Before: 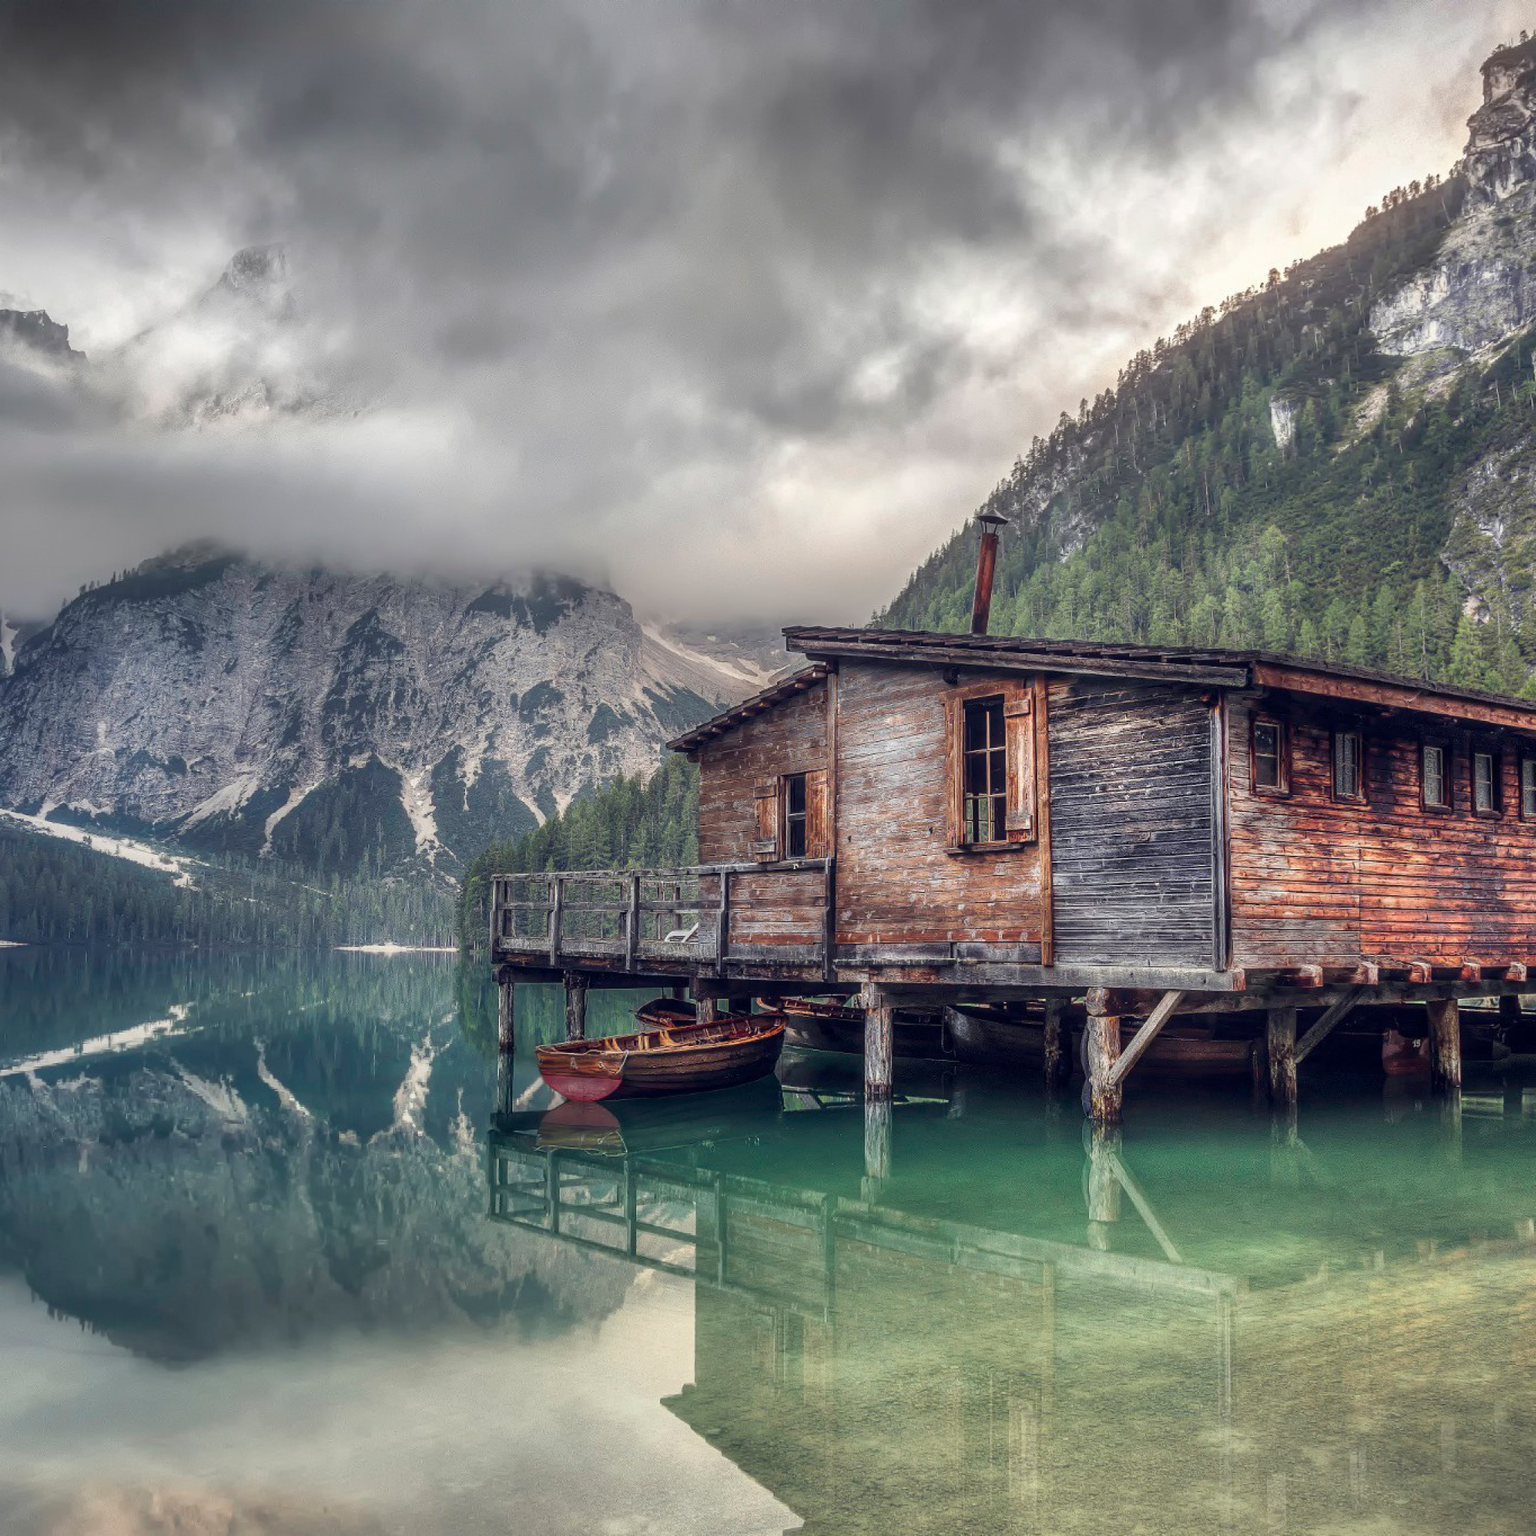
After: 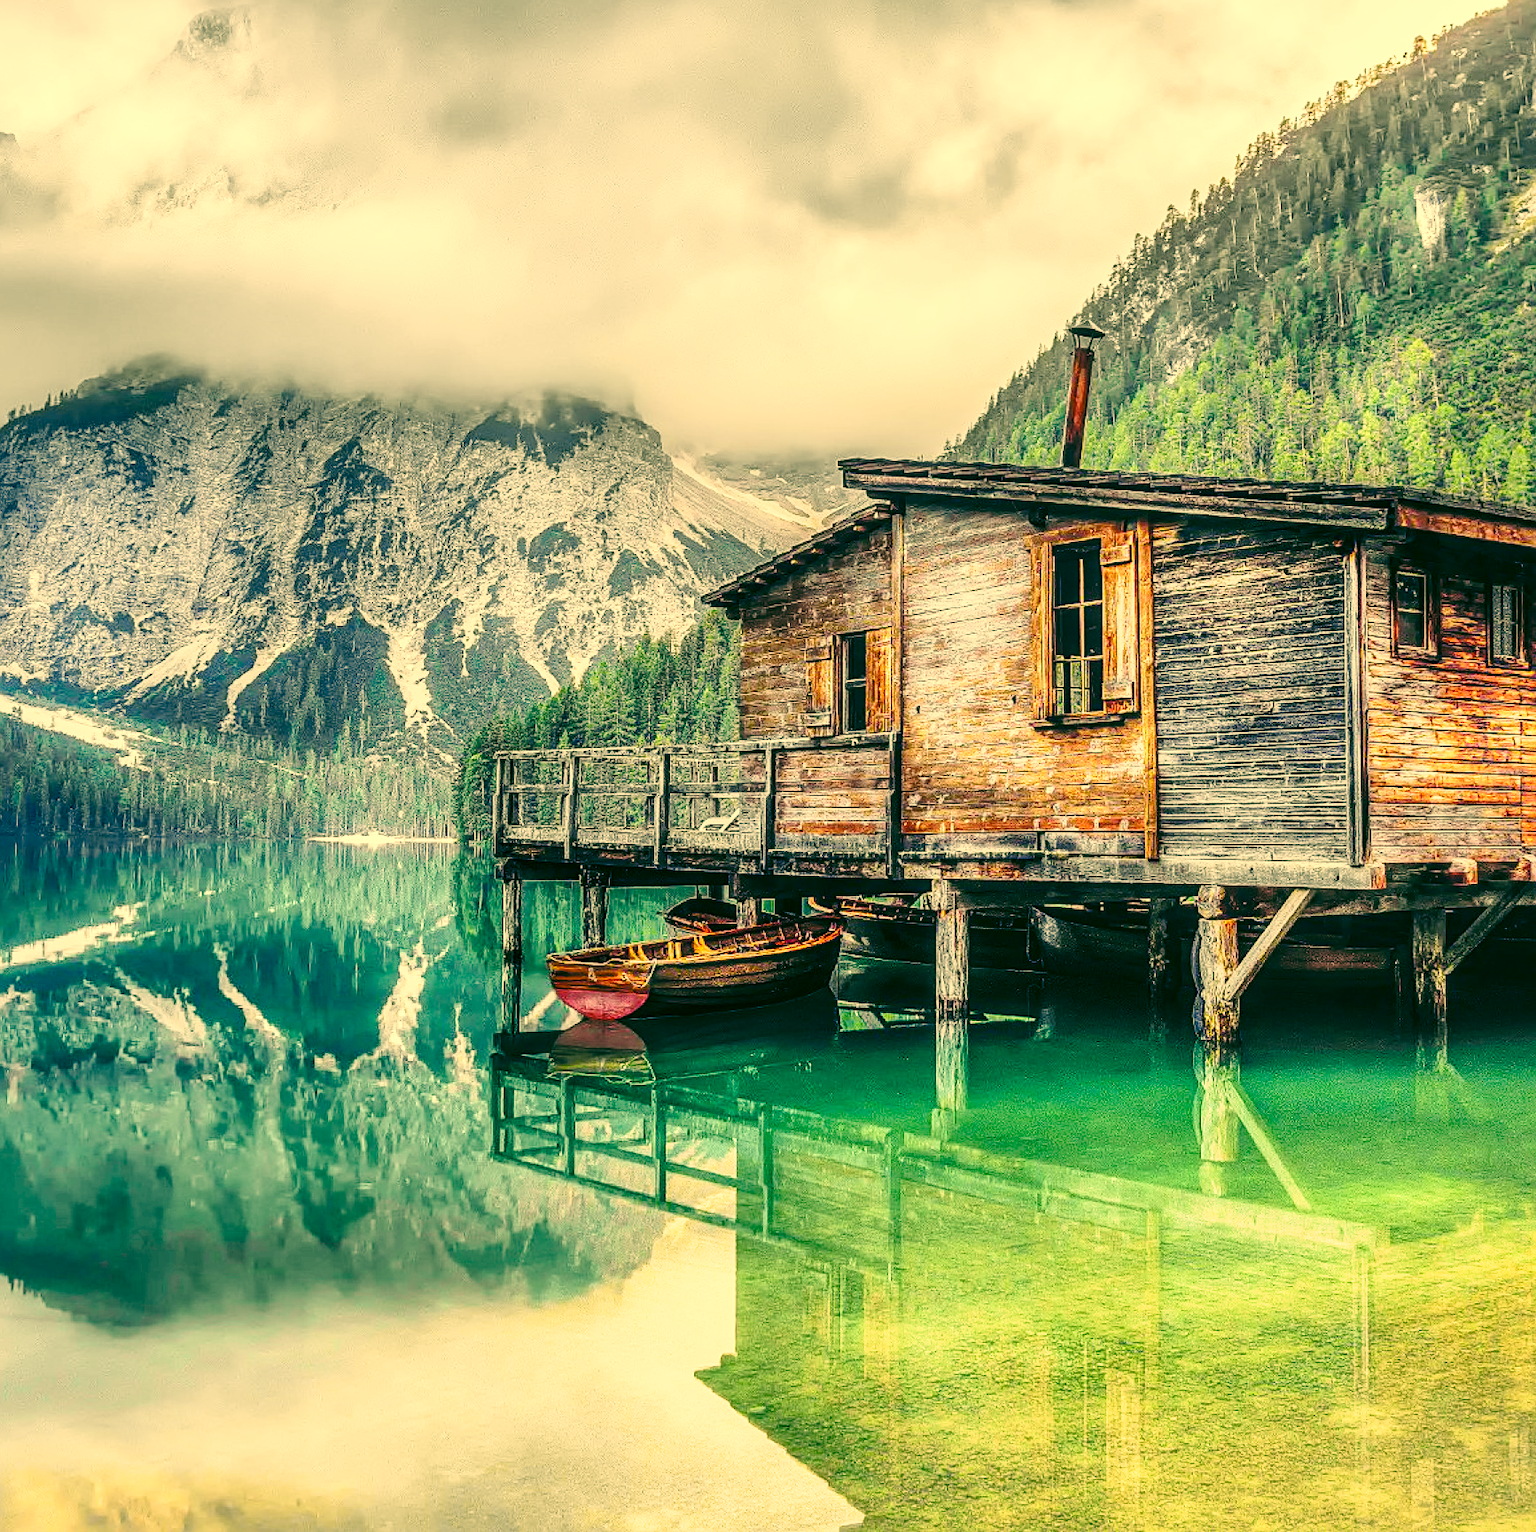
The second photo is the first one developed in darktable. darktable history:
sharpen: on, module defaults
crop and rotate: left 4.738%, top 15.53%, right 10.64%
color correction: highlights a* 5.65, highlights b* 33.6, shadows a* -26.51, shadows b* 3.7
base curve: curves: ch0 [(0, 0) (0.04, 0.03) (0.133, 0.232) (0.448, 0.748) (0.843, 0.968) (1, 1)], preserve colors none
shadows and highlights: on, module defaults
local contrast: on, module defaults
tone curve: curves: ch0 [(0, 0) (0.055, 0.05) (0.258, 0.287) (0.434, 0.526) (0.517, 0.648) (0.745, 0.874) (1, 1)]; ch1 [(0, 0) (0.346, 0.307) (0.418, 0.383) (0.46, 0.439) (0.482, 0.493) (0.502, 0.503) (0.517, 0.514) (0.55, 0.561) (0.588, 0.603) (0.646, 0.688) (1, 1)]; ch2 [(0, 0) (0.346, 0.34) (0.431, 0.45) (0.485, 0.499) (0.5, 0.503) (0.527, 0.525) (0.545, 0.562) (0.679, 0.706) (1, 1)], color space Lab, independent channels, preserve colors none
